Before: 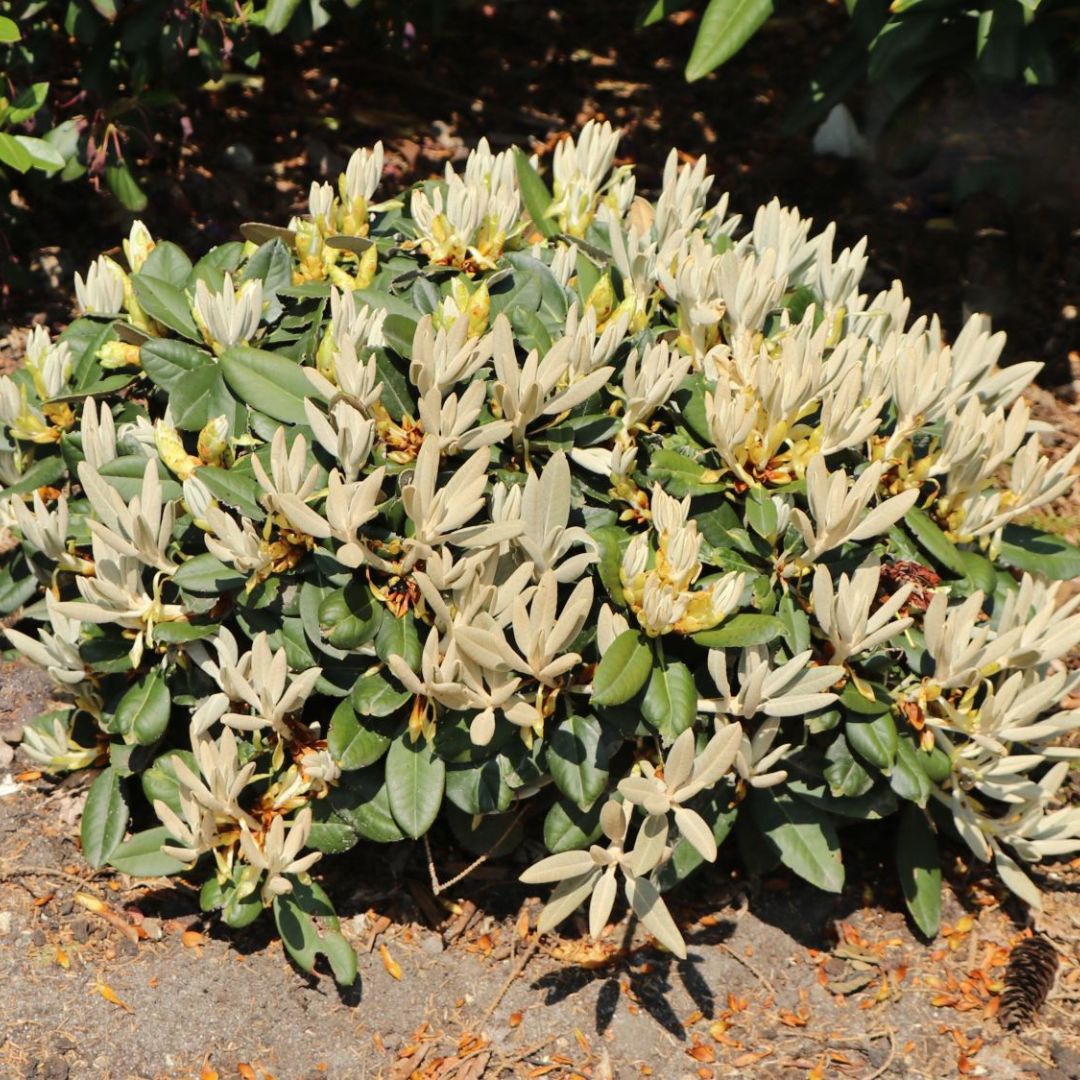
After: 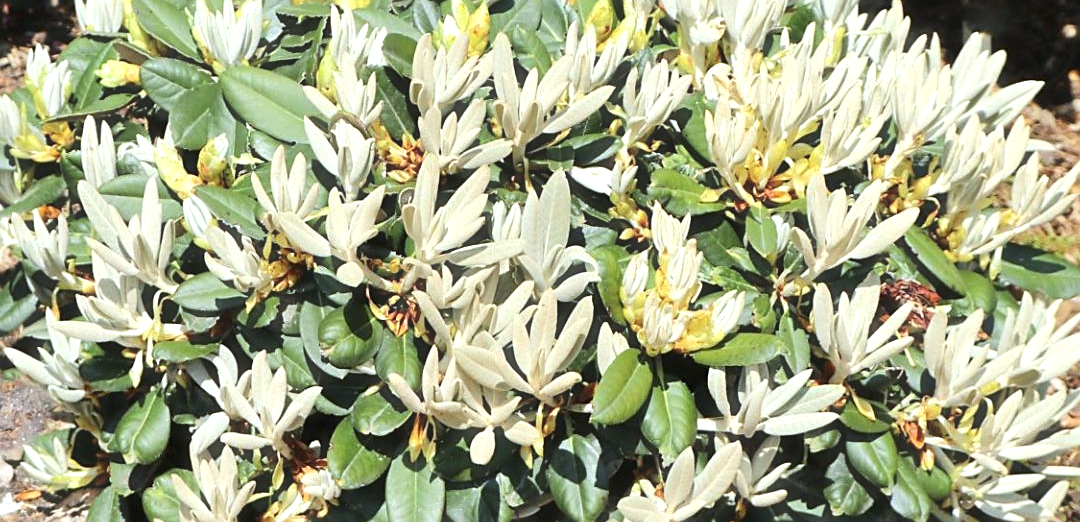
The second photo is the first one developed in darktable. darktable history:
sharpen: on, module defaults
white balance: red 0.924, blue 1.095
crop and rotate: top 26.056%, bottom 25.543%
haze removal: strength -0.09, distance 0.358, compatibility mode true, adaptive false
exposure: exposure 0.564 EV, compensate highlight preservation false
